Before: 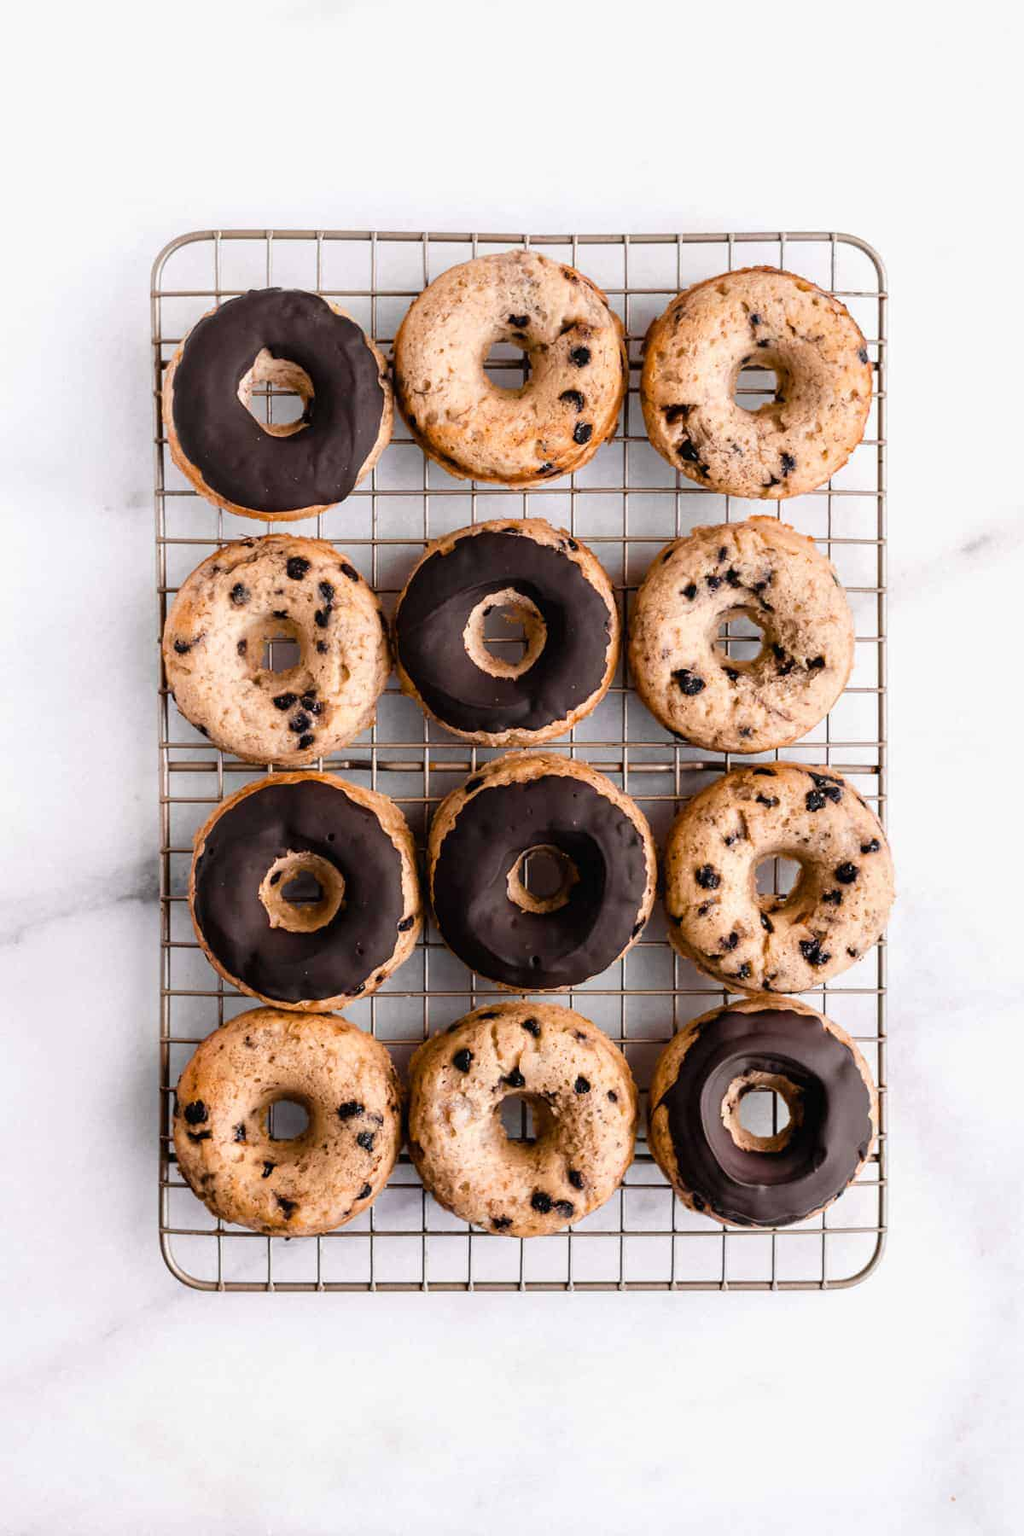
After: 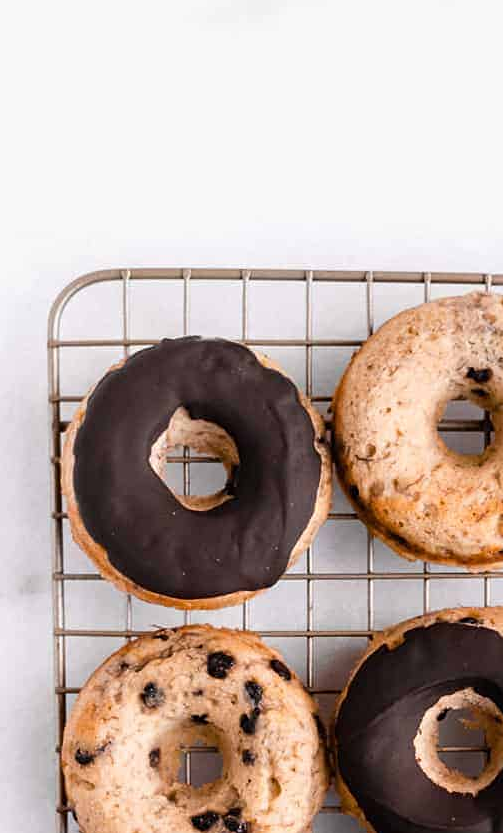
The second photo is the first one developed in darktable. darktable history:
crop and rotate: left 10.817%, top 0.062%, right 47.194%, bottom 53.626%
sharpen: amount 0.2
